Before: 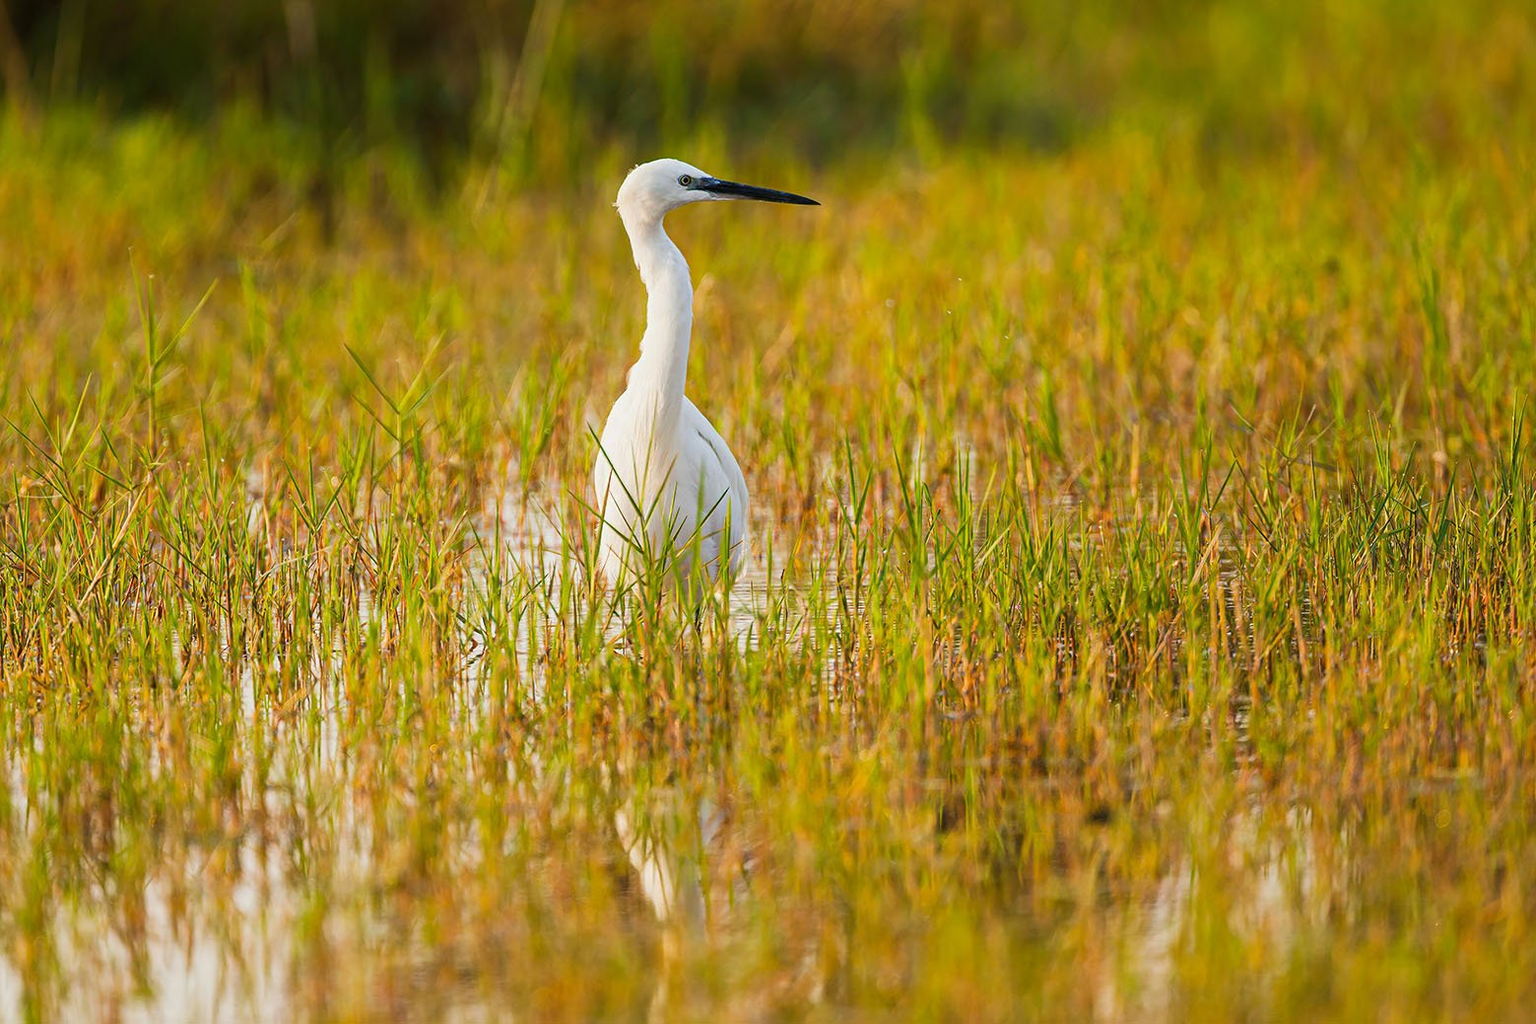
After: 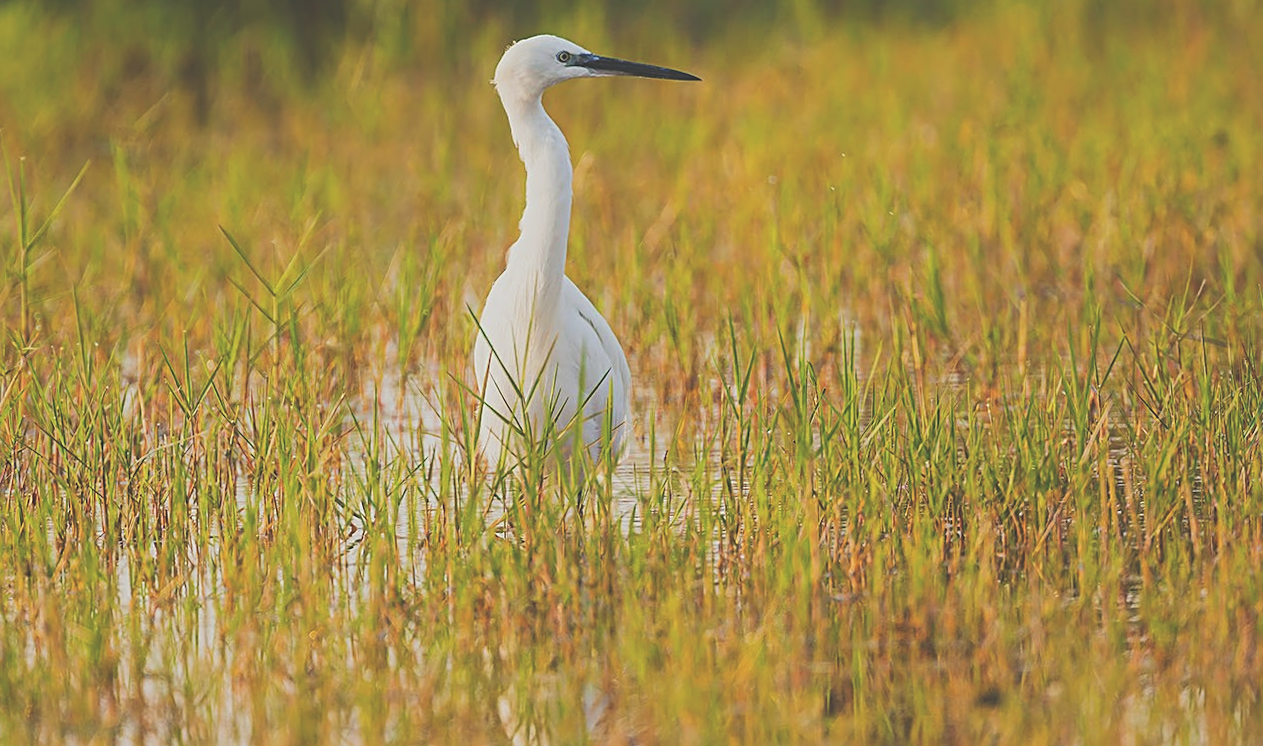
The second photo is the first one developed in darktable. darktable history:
tone curve: curves: ch0 [(0, 0) (0.003, 0.014) (0.011, 0.014) (0.025, 0.022) (0.044, 0.041) (0.069, 0.063) (0.1, 0.086) (0.136, 0.118) (0.177, 0.161) (0.224, 0.211) (0.277, 0.262) (0.335, 0.323) (0.399, 0.384) (0.468, 0.459) (0.543, 0.54) (0.623, 0.624) (0.709, 0.711) (0.801, 0.796) (0.898, 0.879) (1, 1)], preserve colors none
sharpen: on, module defaults
crop: left 7.856%, top 11.836%, right 10.12%, bottom 15.387%
exposure: black level correction -0.025, exposure -0.117 EV, compensate highlight preservation false
contrast brightness saturation: contrast -0.15, brightness 0.05, saturation -0.12
rotate and perspective: rotation -0.45°, automatic cropping original format, crop left 0.008, crop right 0.992, crop top 0.012, crop bottom 0.988
